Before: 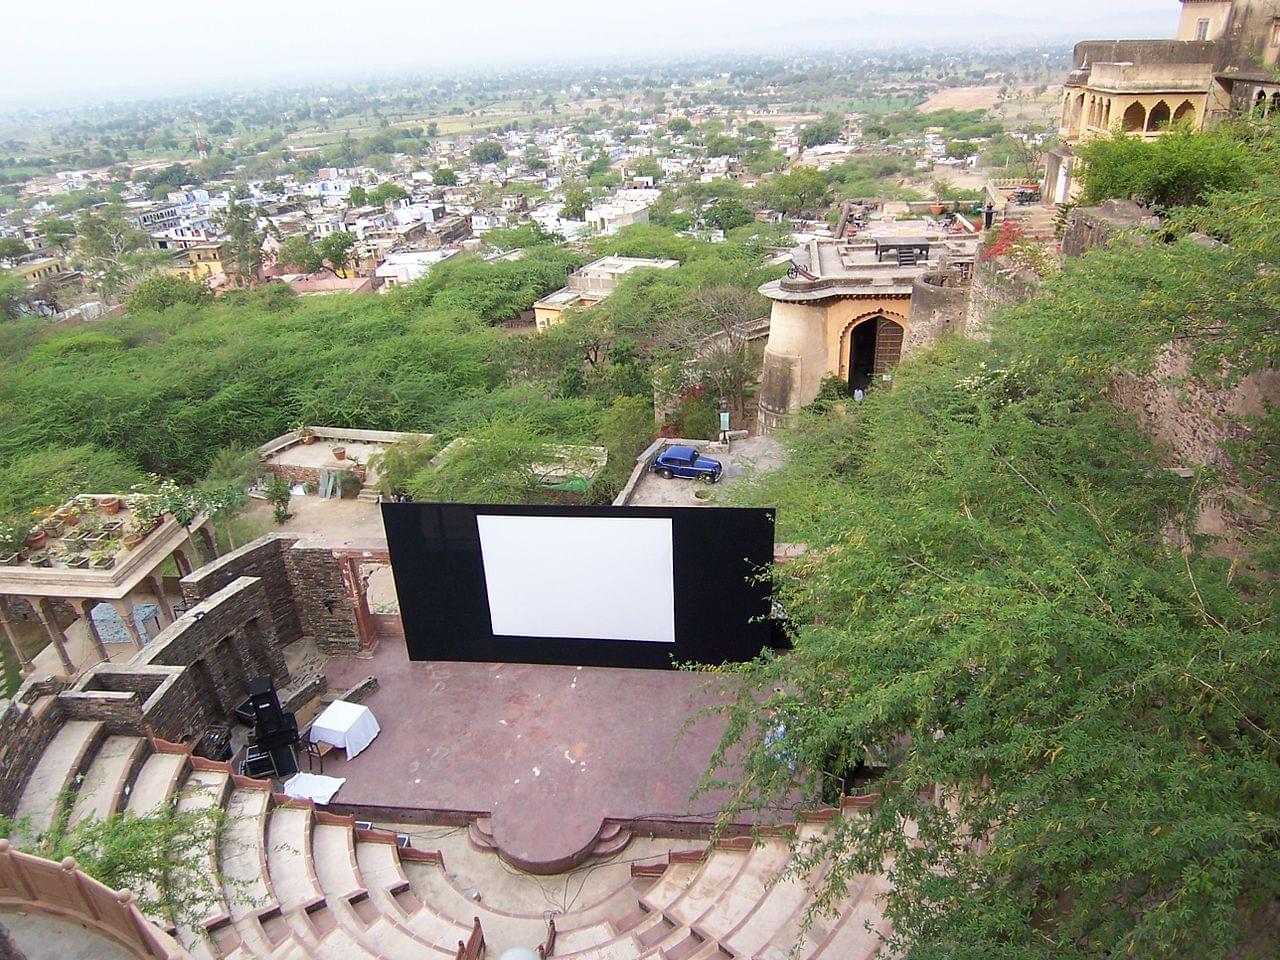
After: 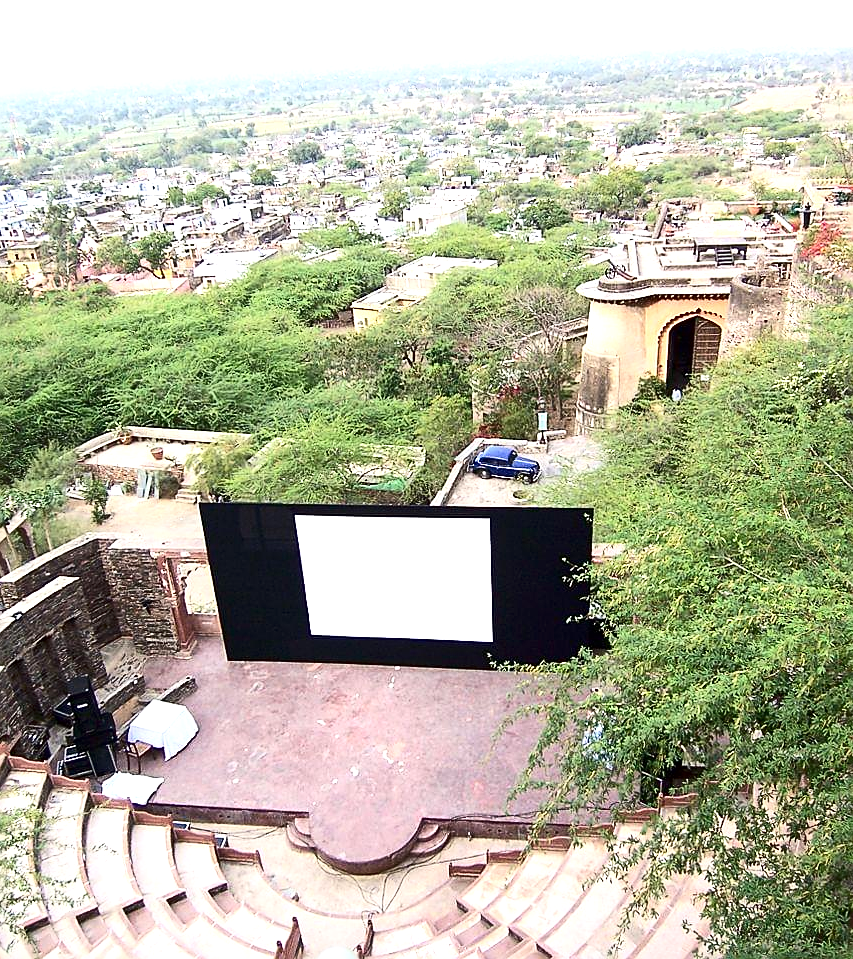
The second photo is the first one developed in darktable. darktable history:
contrast brightness saturation: contrast 0.28
sharpen: on, module defaults
exposure: exposure 0.6 EV, compensate highlight preservation false
crop and rotate: left 14.292%, right 19.041%
local contrast: mode bilateral grid, contrast 30, coarseness 25, midtone range 0.2
